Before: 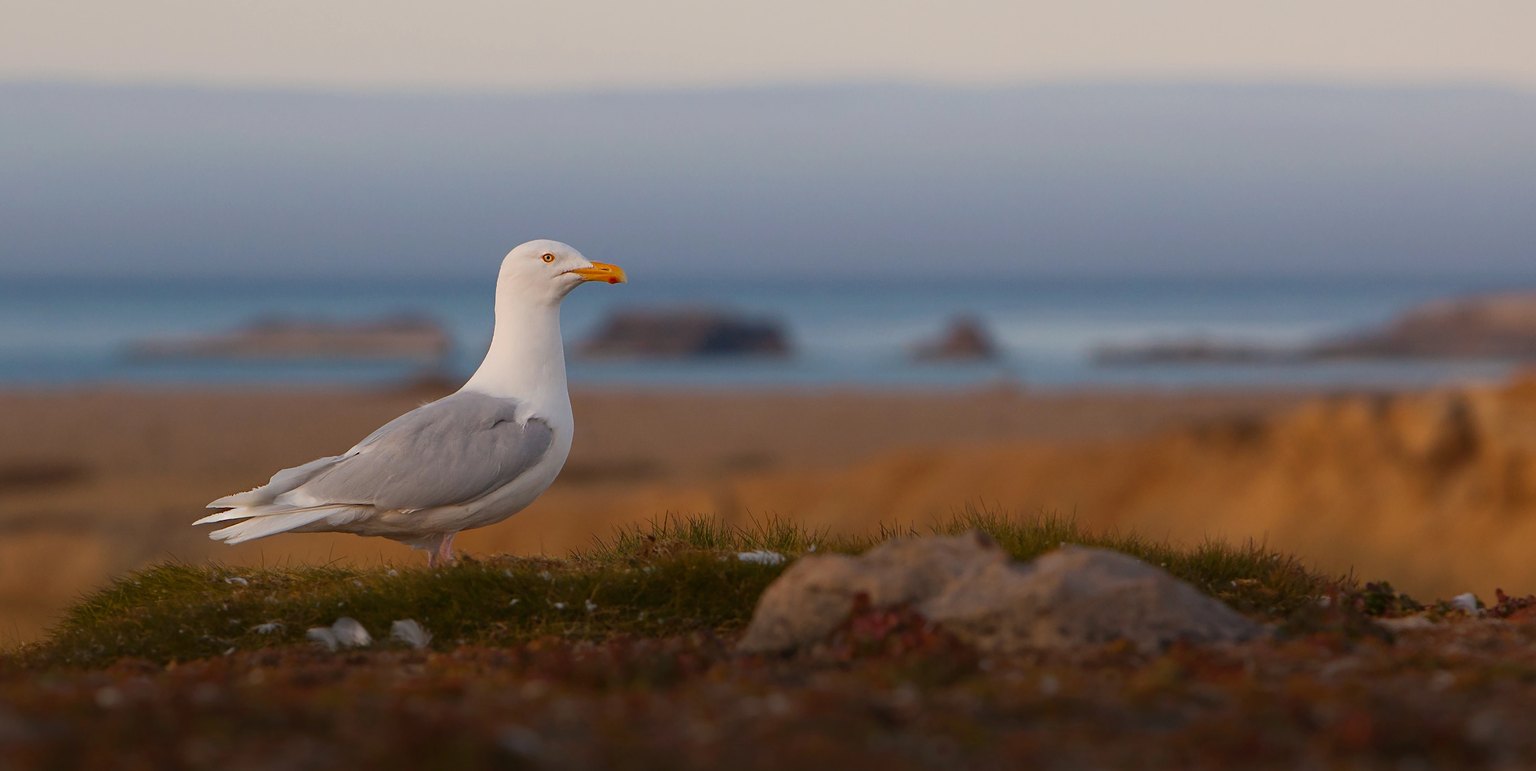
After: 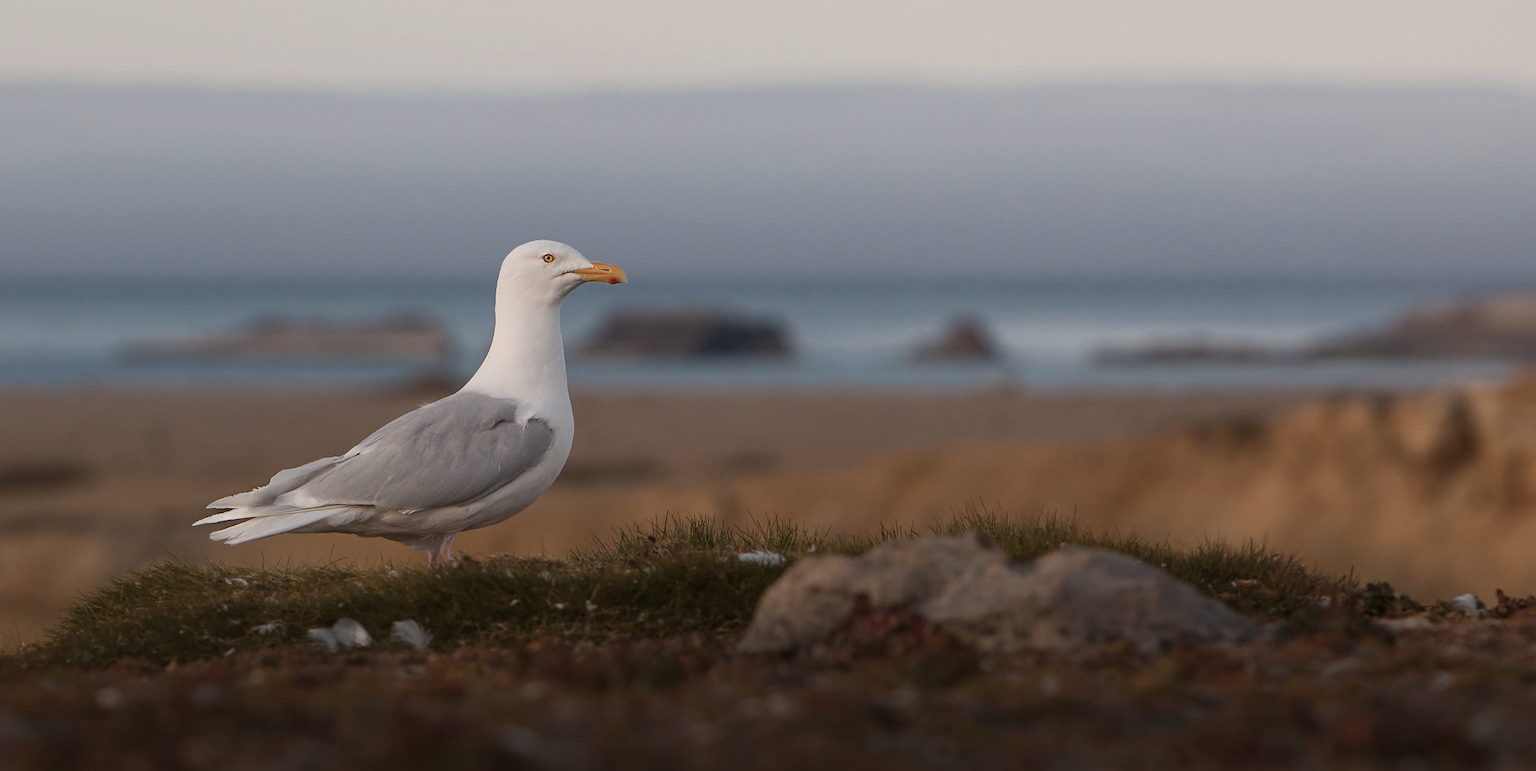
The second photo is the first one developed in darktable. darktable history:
local contrast: detail 109%
contrast brightness saturation: contrast 0.096, saturation -0.38
